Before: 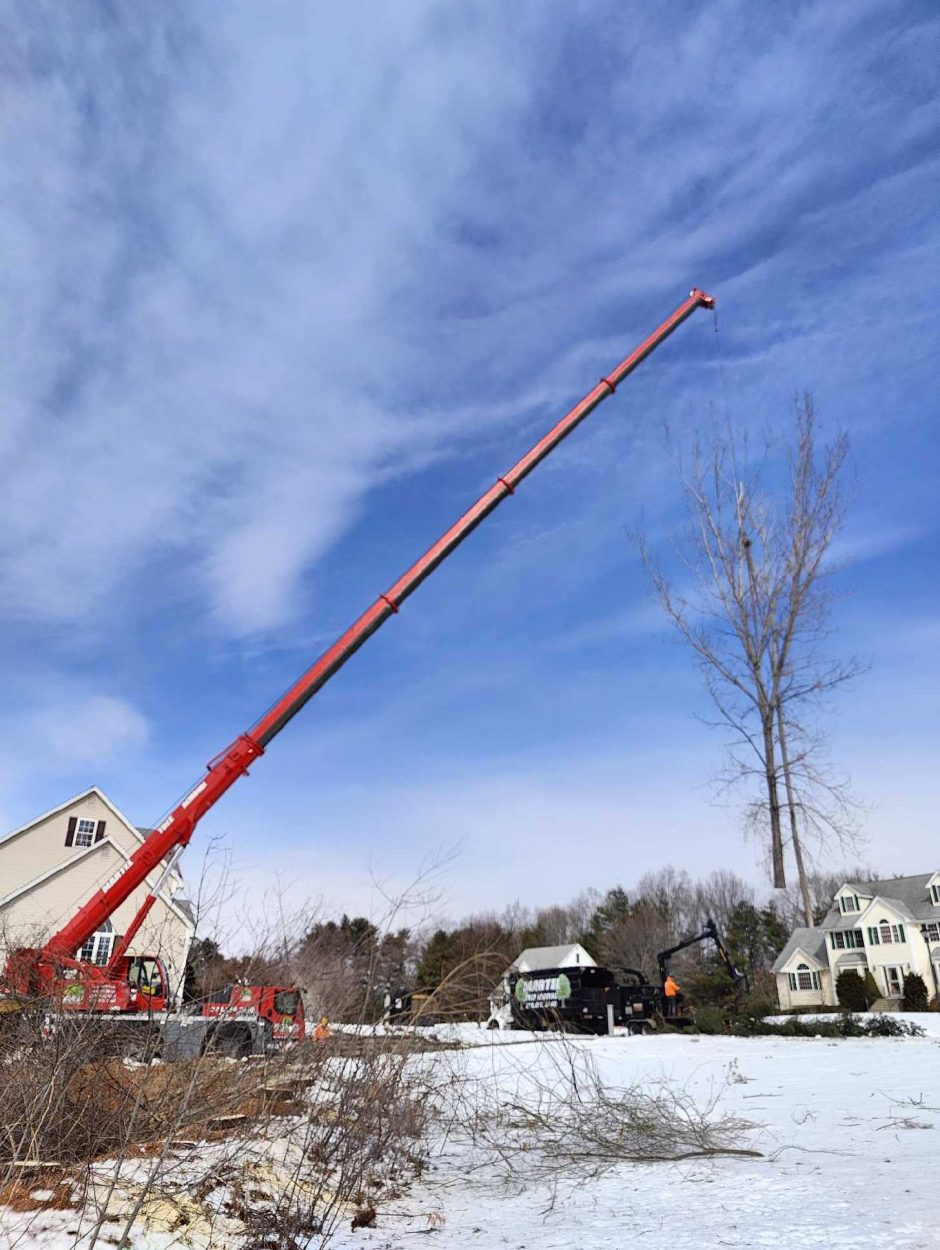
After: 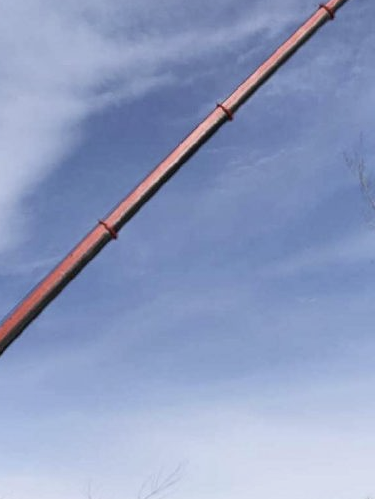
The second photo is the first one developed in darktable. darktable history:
crop: left 30%, top 30%, right 30%, bottom 30%
contrast brightness saturation: contrast 0.1, saturation -0.36
